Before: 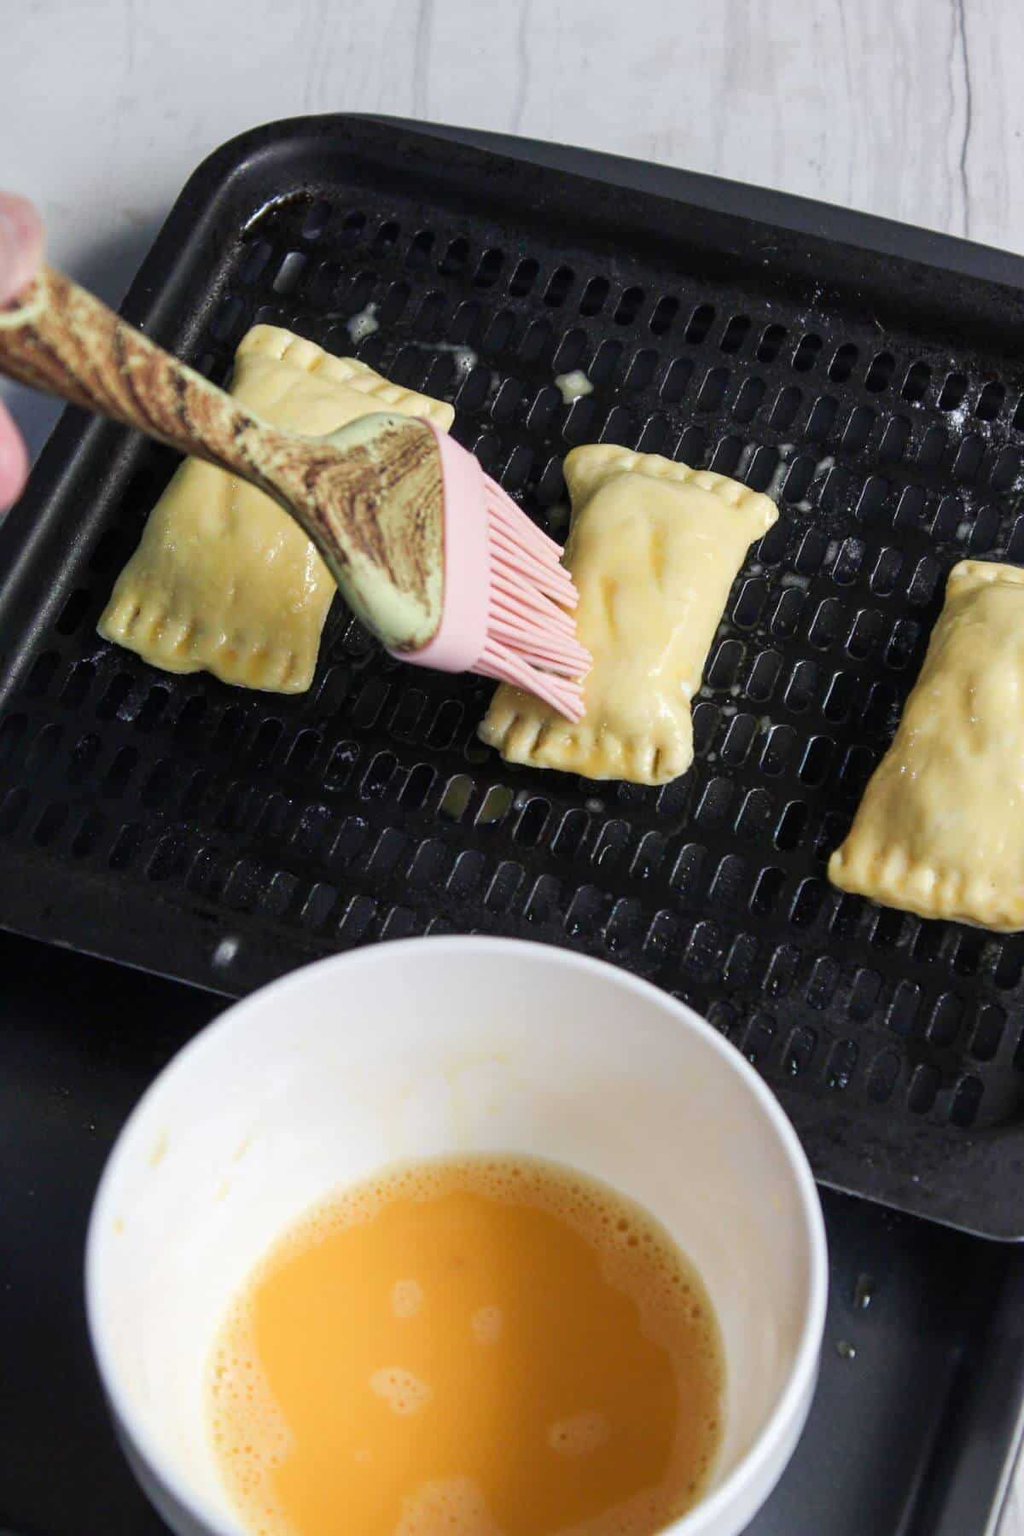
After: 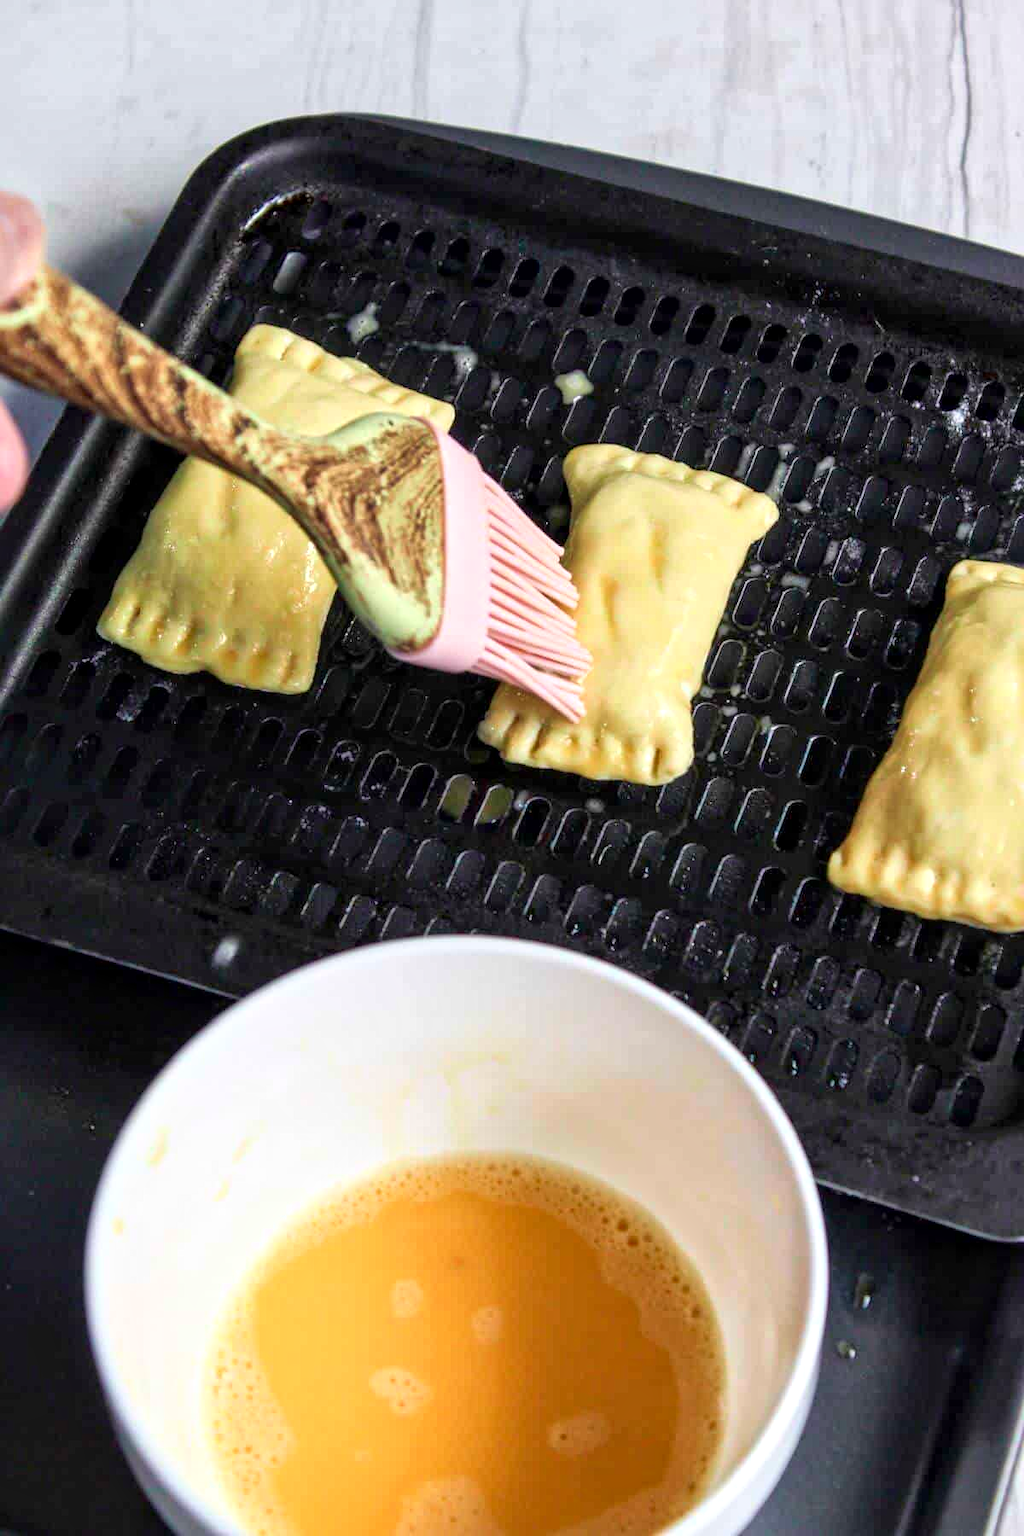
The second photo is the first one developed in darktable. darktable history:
local contrast: mode bilateral grid, contrast 20, coarseness 19, detail 163%, midtone range 0.2
tone curve: curves: ch0 [(0, 0) (0.389, 0.458) (0.745, 0.82) (0.849, 0.917) (0.919, 0.969) (1, 1)]; ch1 [(0, 0) (0.437, 0.404) (0.5, 0.5) (0.529, 0.55) (0.58, 0.6) (0.616, 0.649) (1, 1)]; ch2 [(0, 0) (0.442, 0.428) (0.5, 0.5) (0.525, 0.543) (0.585, 0.62) (1, 1)], color space Lab, independent channels, preserve colors none
